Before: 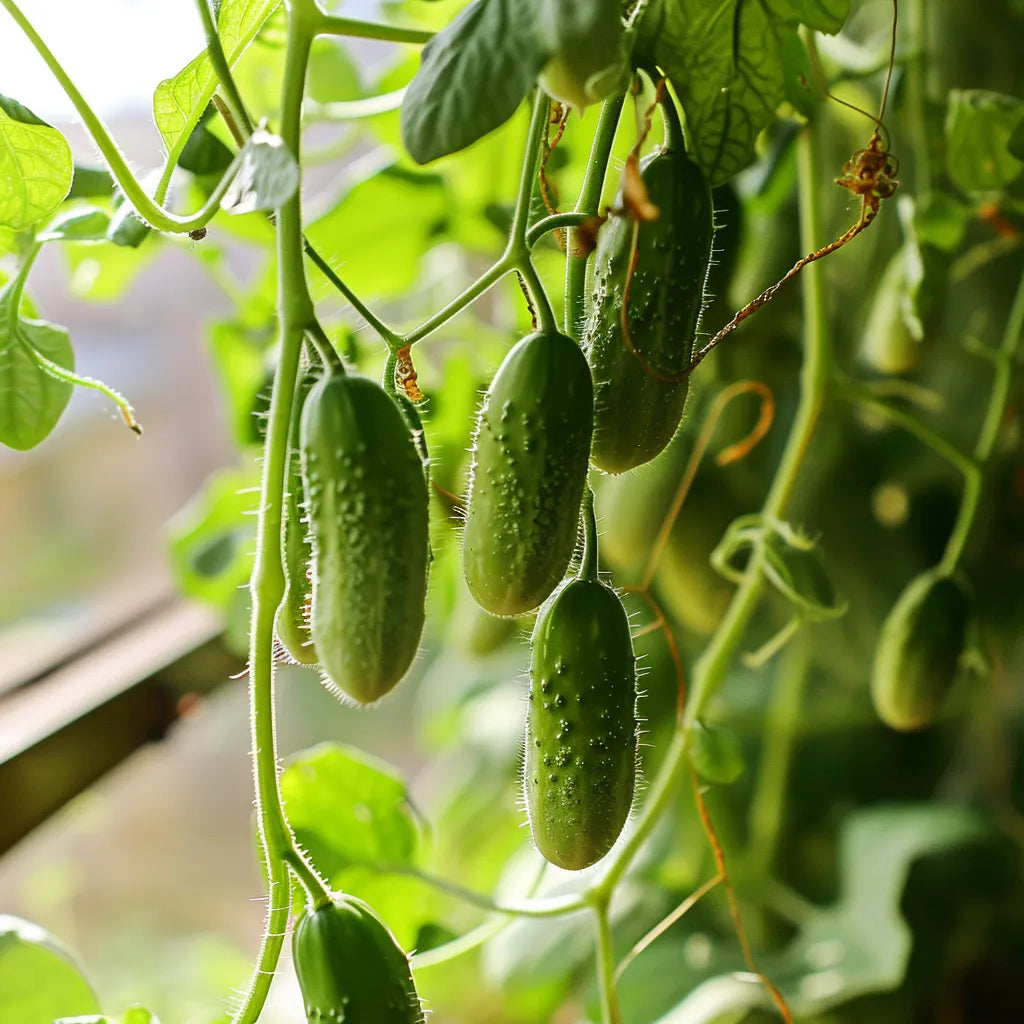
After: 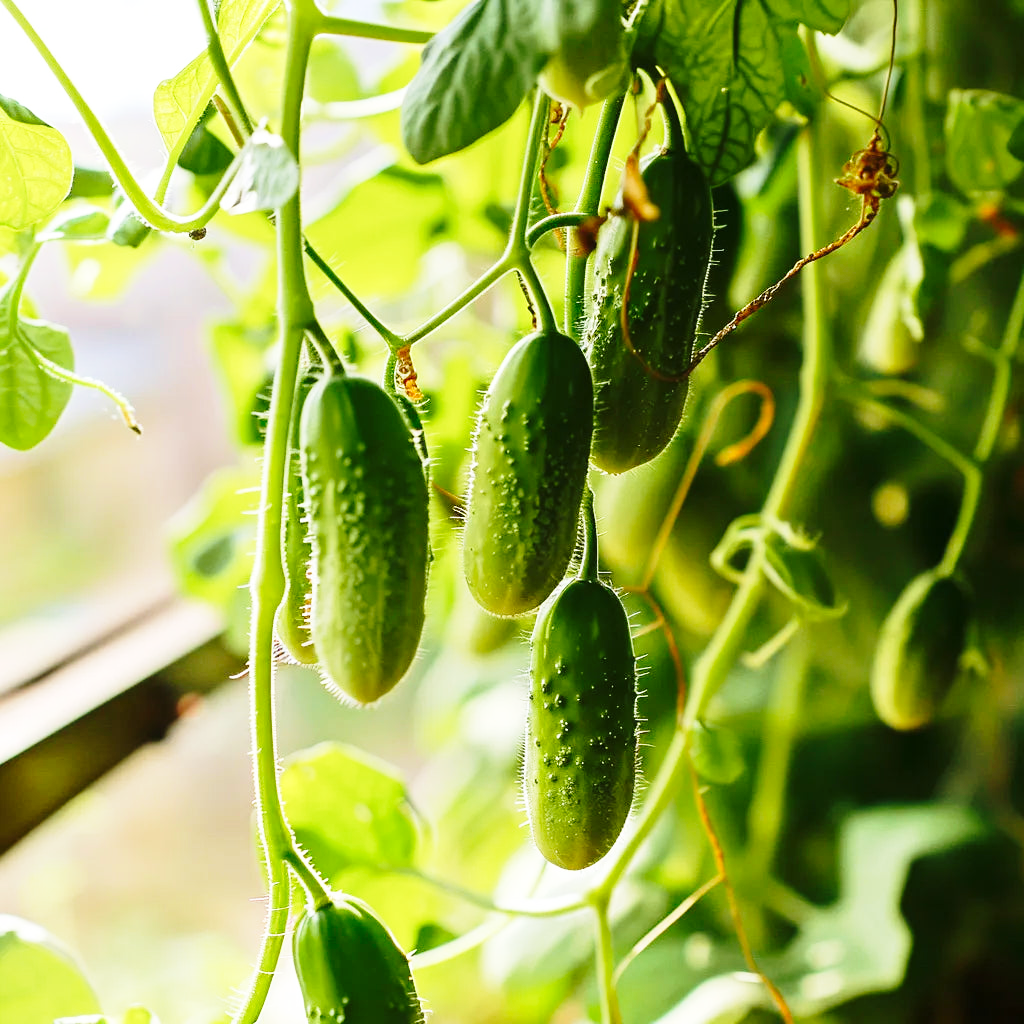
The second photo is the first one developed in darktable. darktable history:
velvia: on, module defaults
base curve: curves: ch0 [(0, 0) (0.028, 0.03) (0.121, 0.232) (0.46, 0.748) (0.859, 0.968) (1, 1)], preserve colors none
